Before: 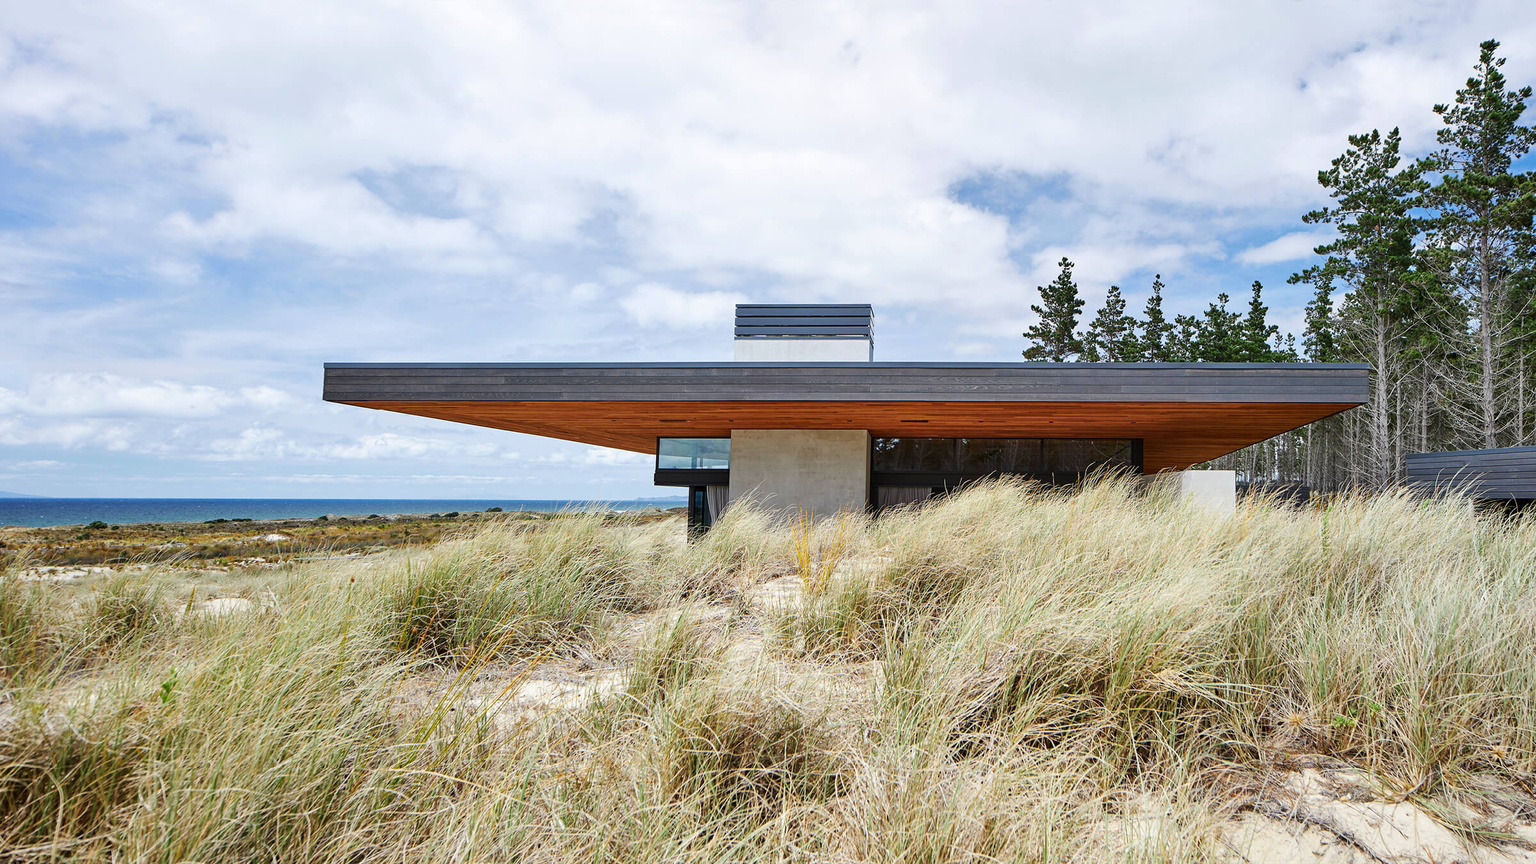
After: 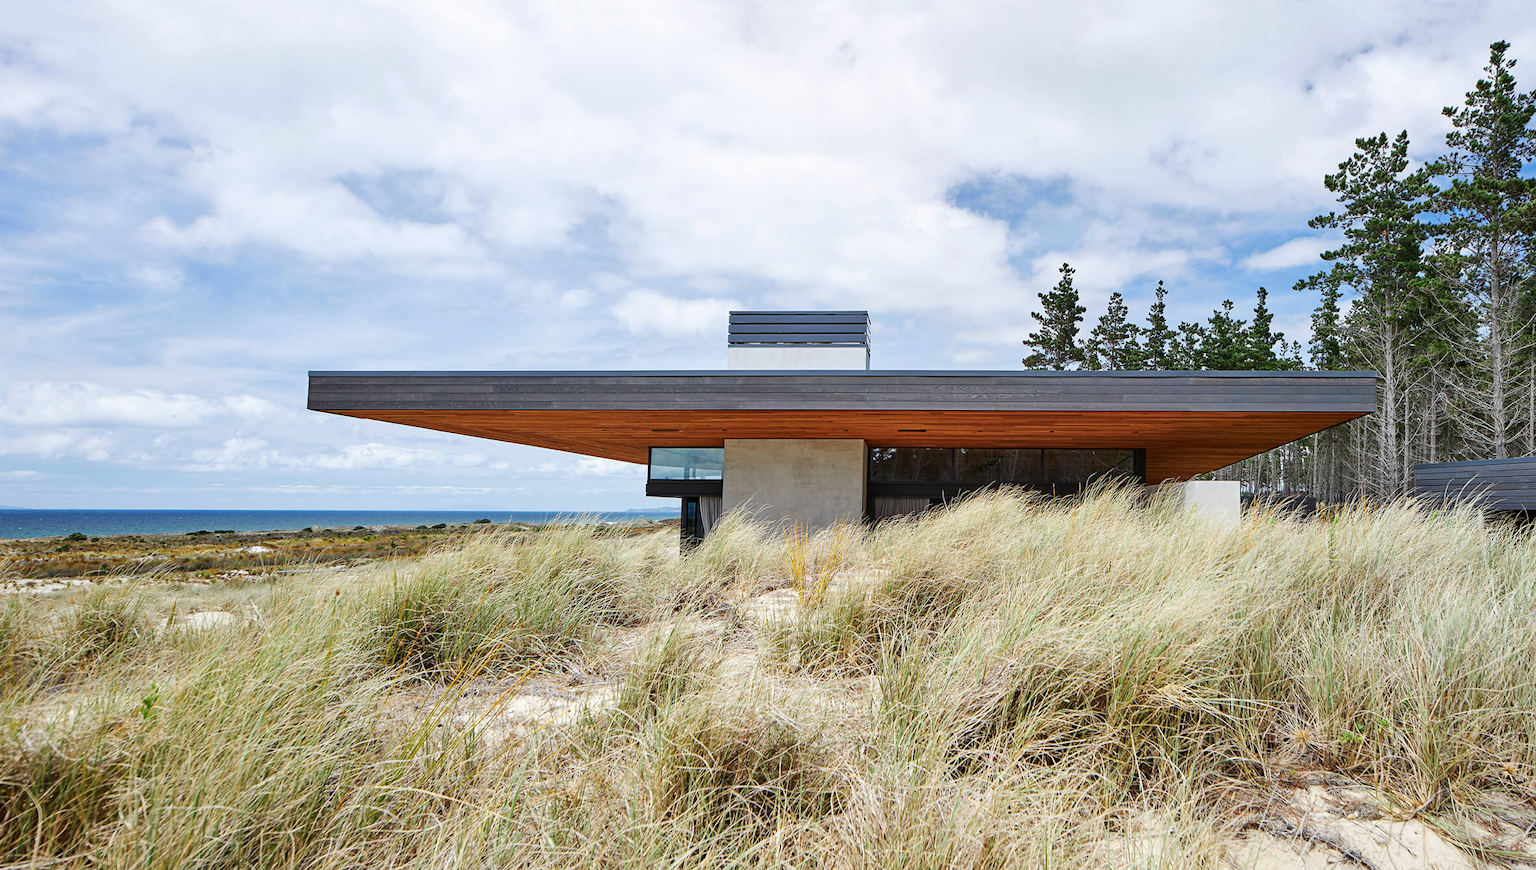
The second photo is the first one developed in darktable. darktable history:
crop and rotate: left 1.464%, right 0.685%, bottom 1.446%
